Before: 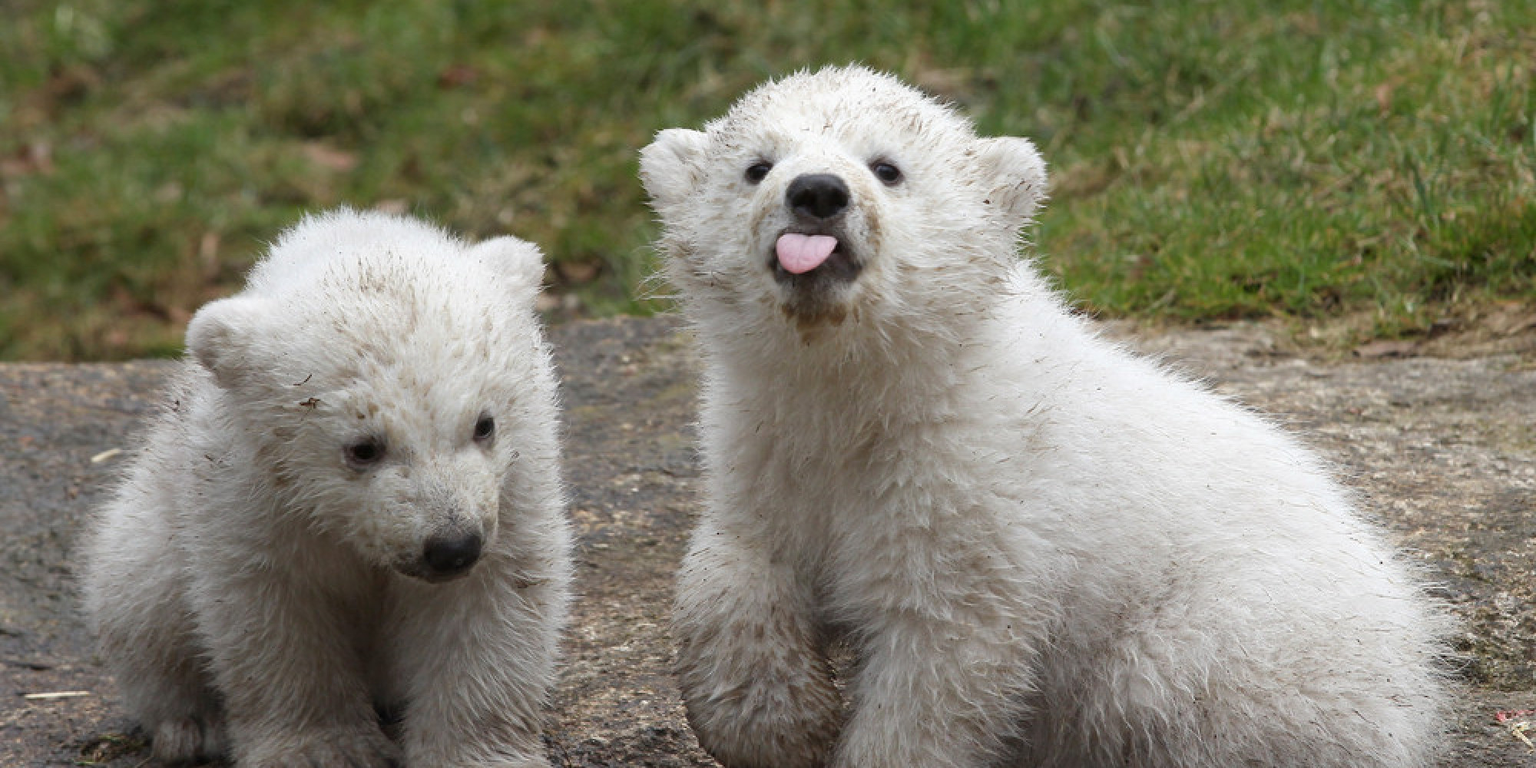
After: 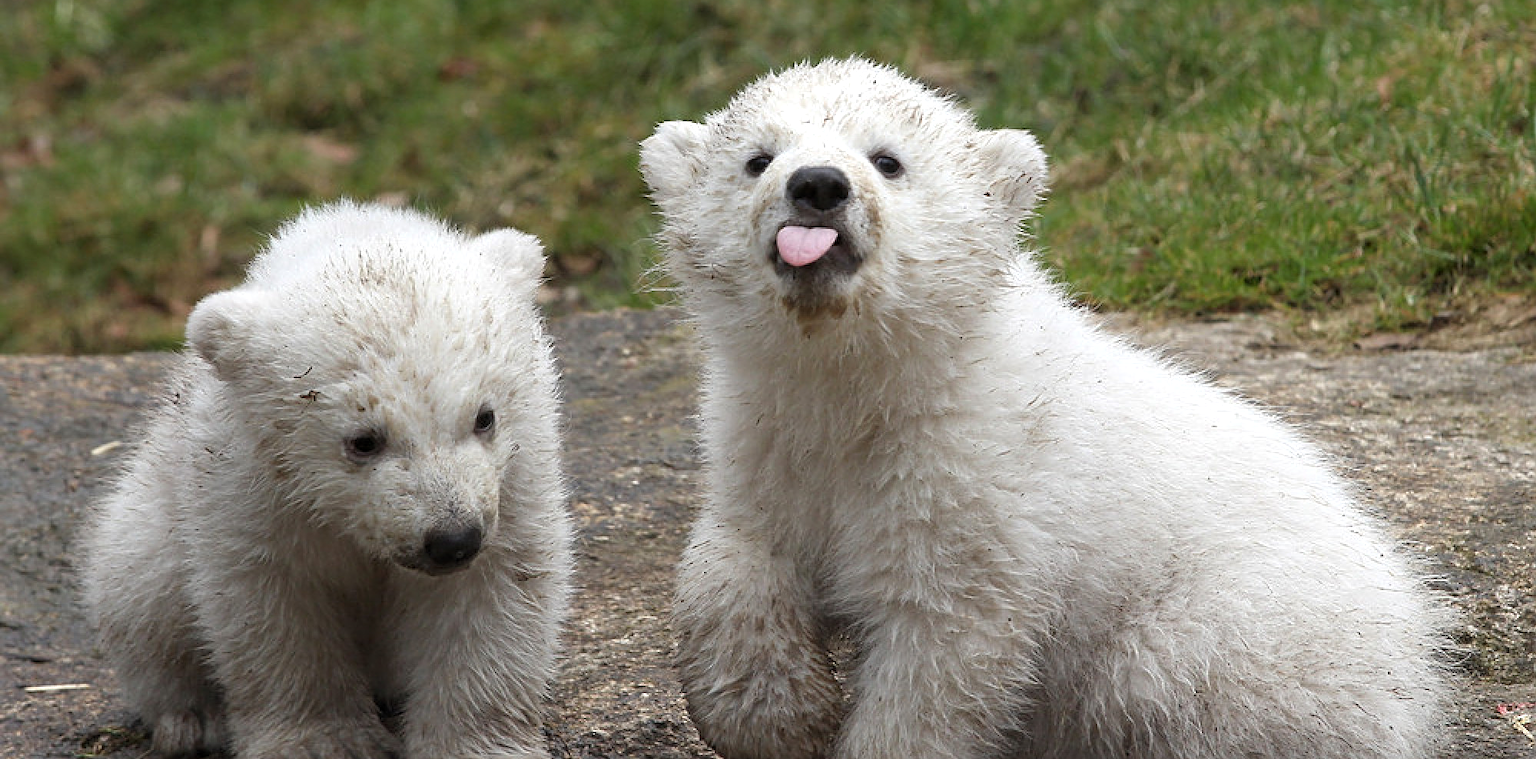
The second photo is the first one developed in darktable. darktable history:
levels: levels [0.016, 0.484, 0.953]
sharpen: on, module defaults
crop: top 1.049%, right 0.001%
